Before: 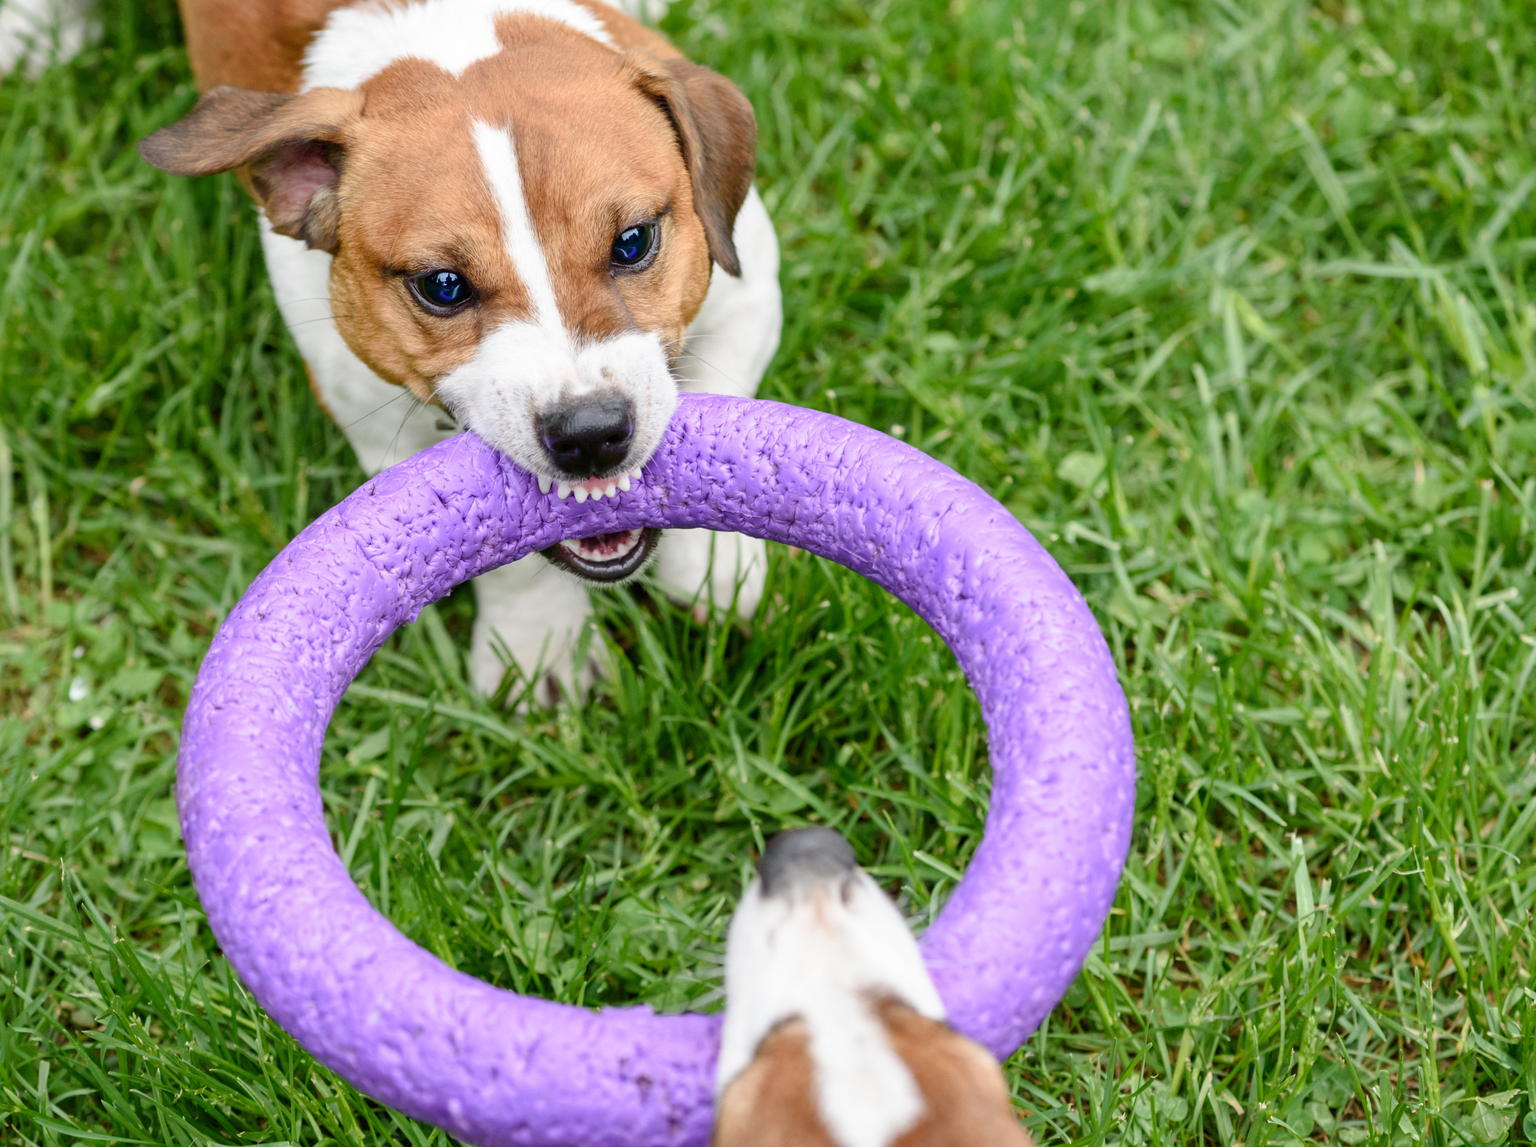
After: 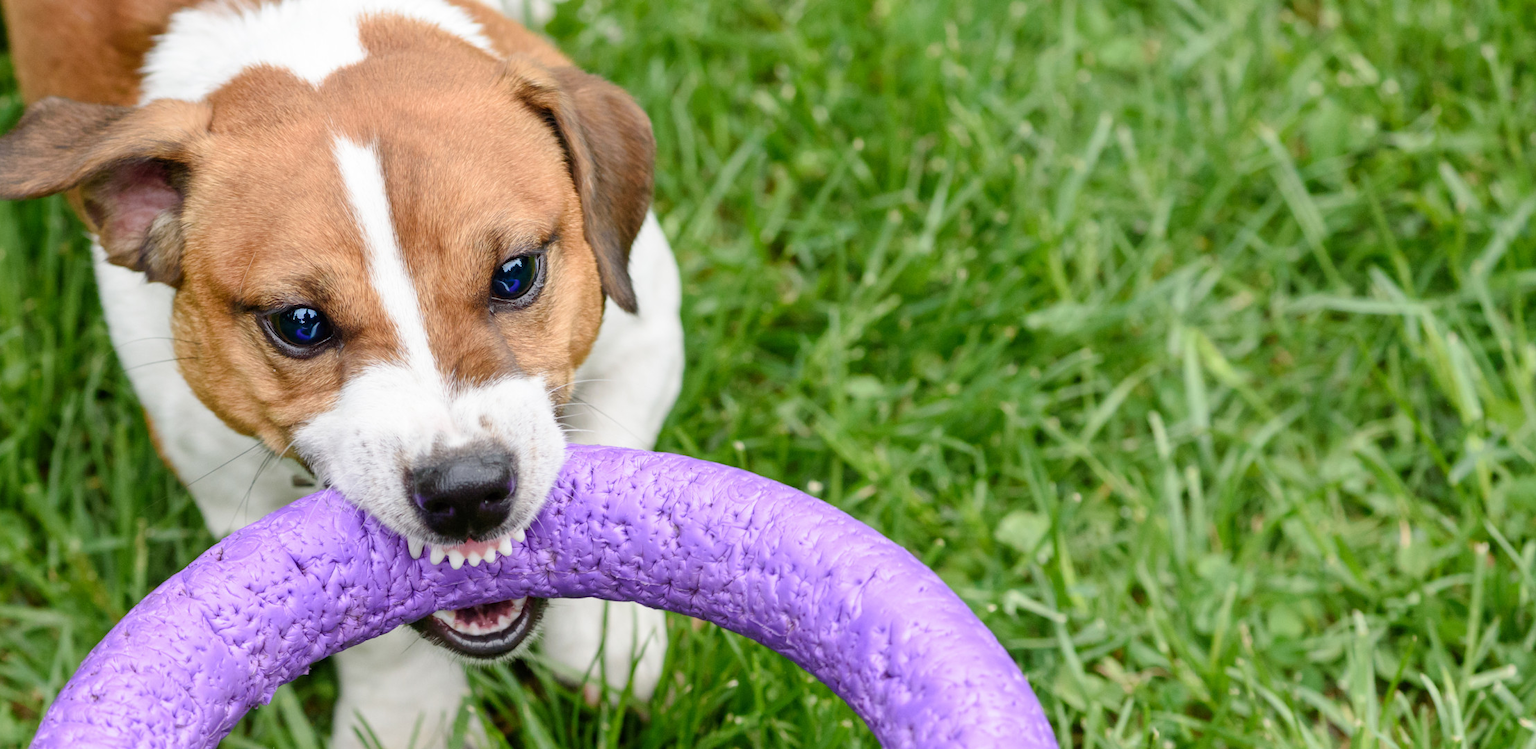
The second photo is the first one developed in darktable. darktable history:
crop and rotate: left 11.565%, bottom 42.229%
